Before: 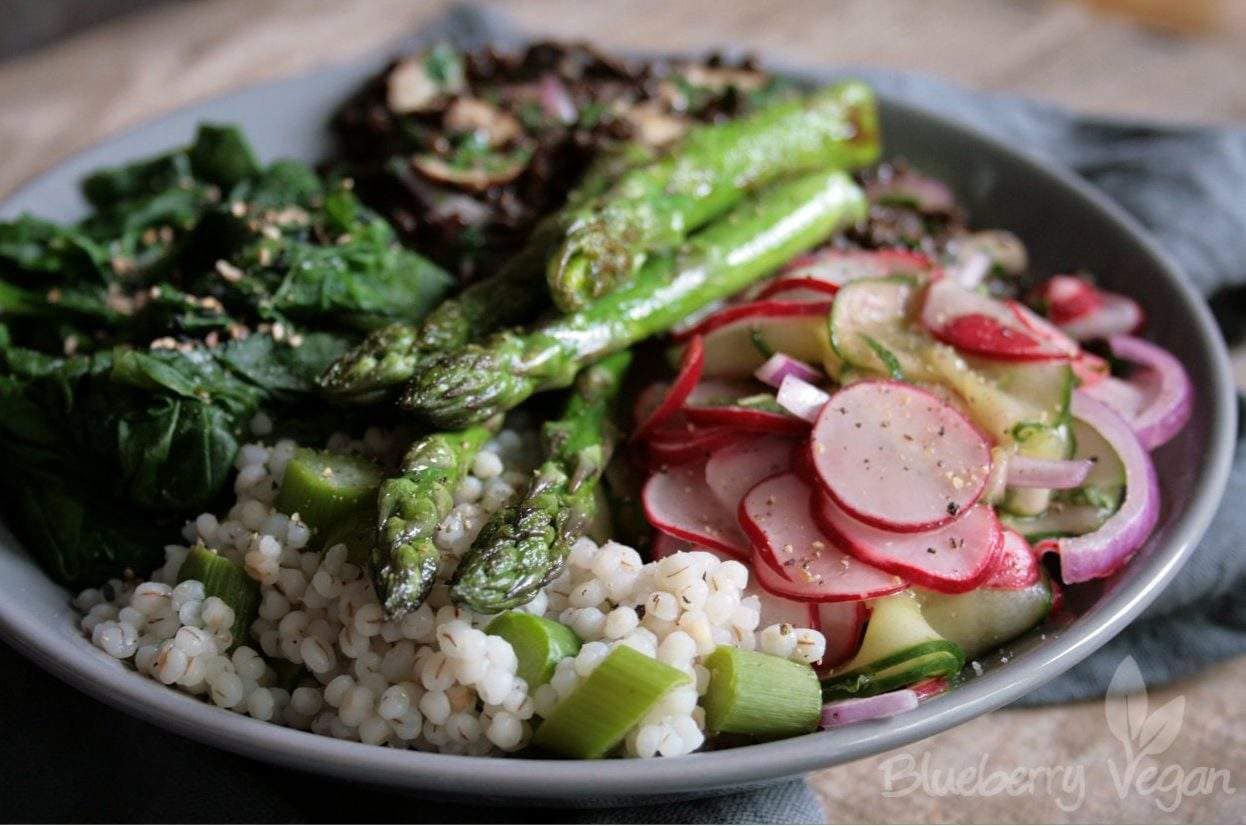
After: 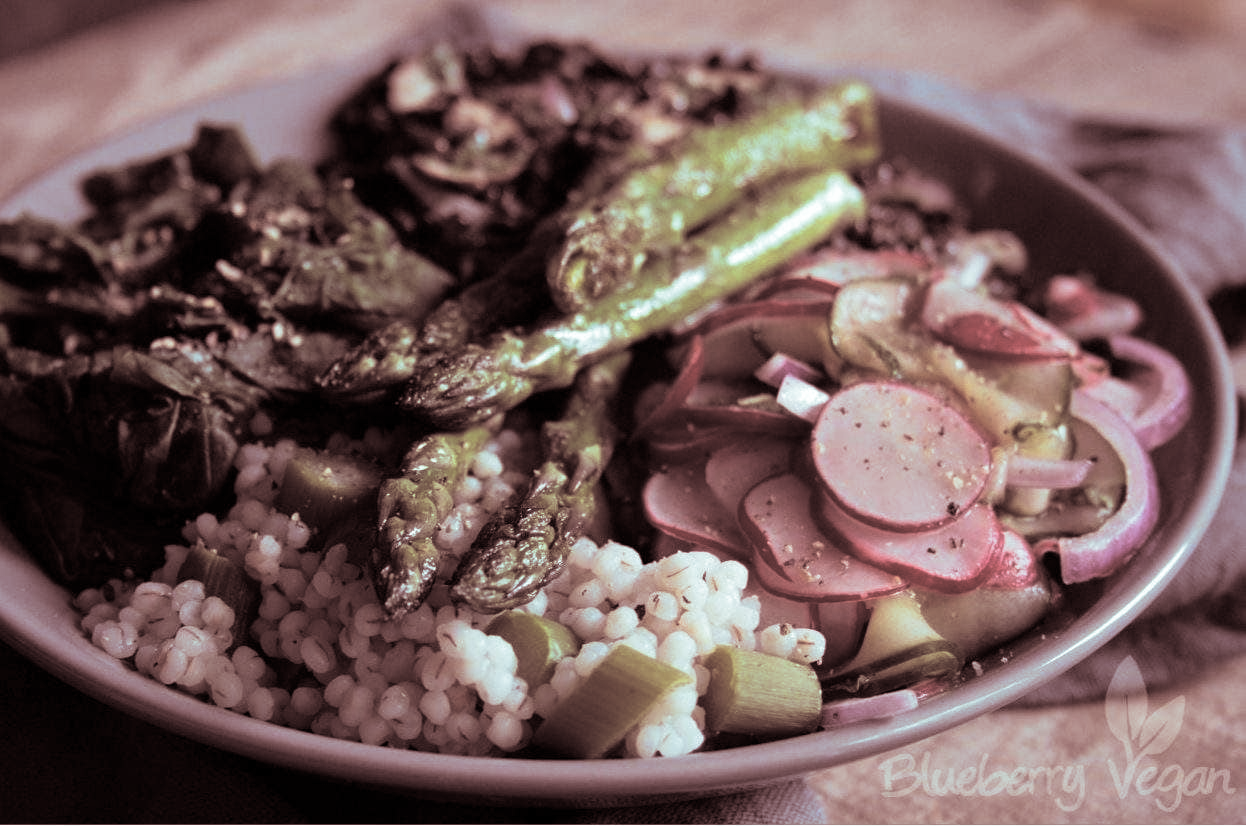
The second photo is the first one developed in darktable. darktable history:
contrast brightness saturation: saturation -0.17
split-toning: shadows › saturation 0.3, highlights › hue 180°, highlights › saturation 0.3, compress 0%
